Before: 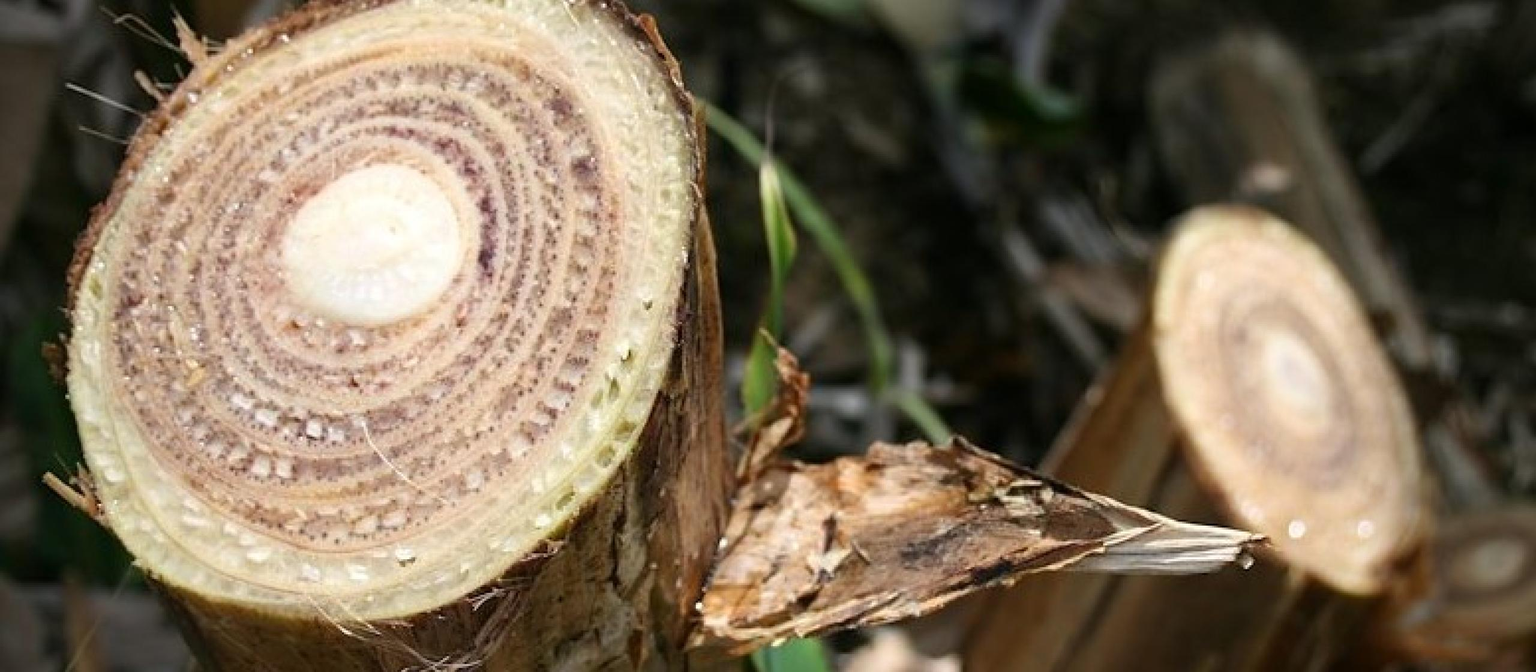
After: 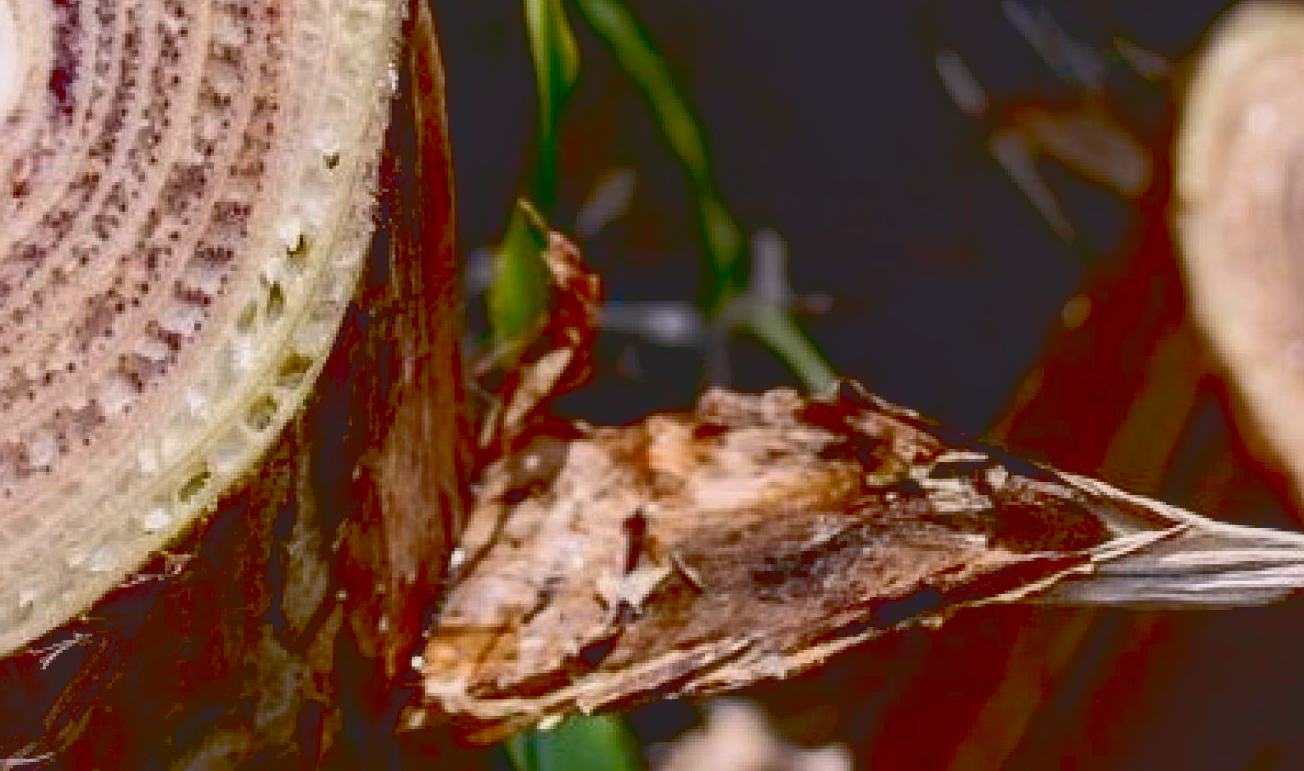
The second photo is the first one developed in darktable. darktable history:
exposure: black level correction 0.055, exposure -0.034 EV, compensate highlight preservation false
crop and rotate: left 29.234%, top 31.128%, right 19.804%
shadows and highlights: shadows 25.54, white point adjustment -3.06, highlights -30.14
local contrast: on, module defaults
tone curve: curves: ch0 [(0, 0.142) (0.384, 0.314) (0.752, 0.711) (0.991, 0.95)]; ch1 [(0.006, 0.129) (0.346, 0.384) (1, 1)]; ch2 [(0.003, 0.057) (0.261, 0.248) (1, 1)], color space Lab, independent channels
